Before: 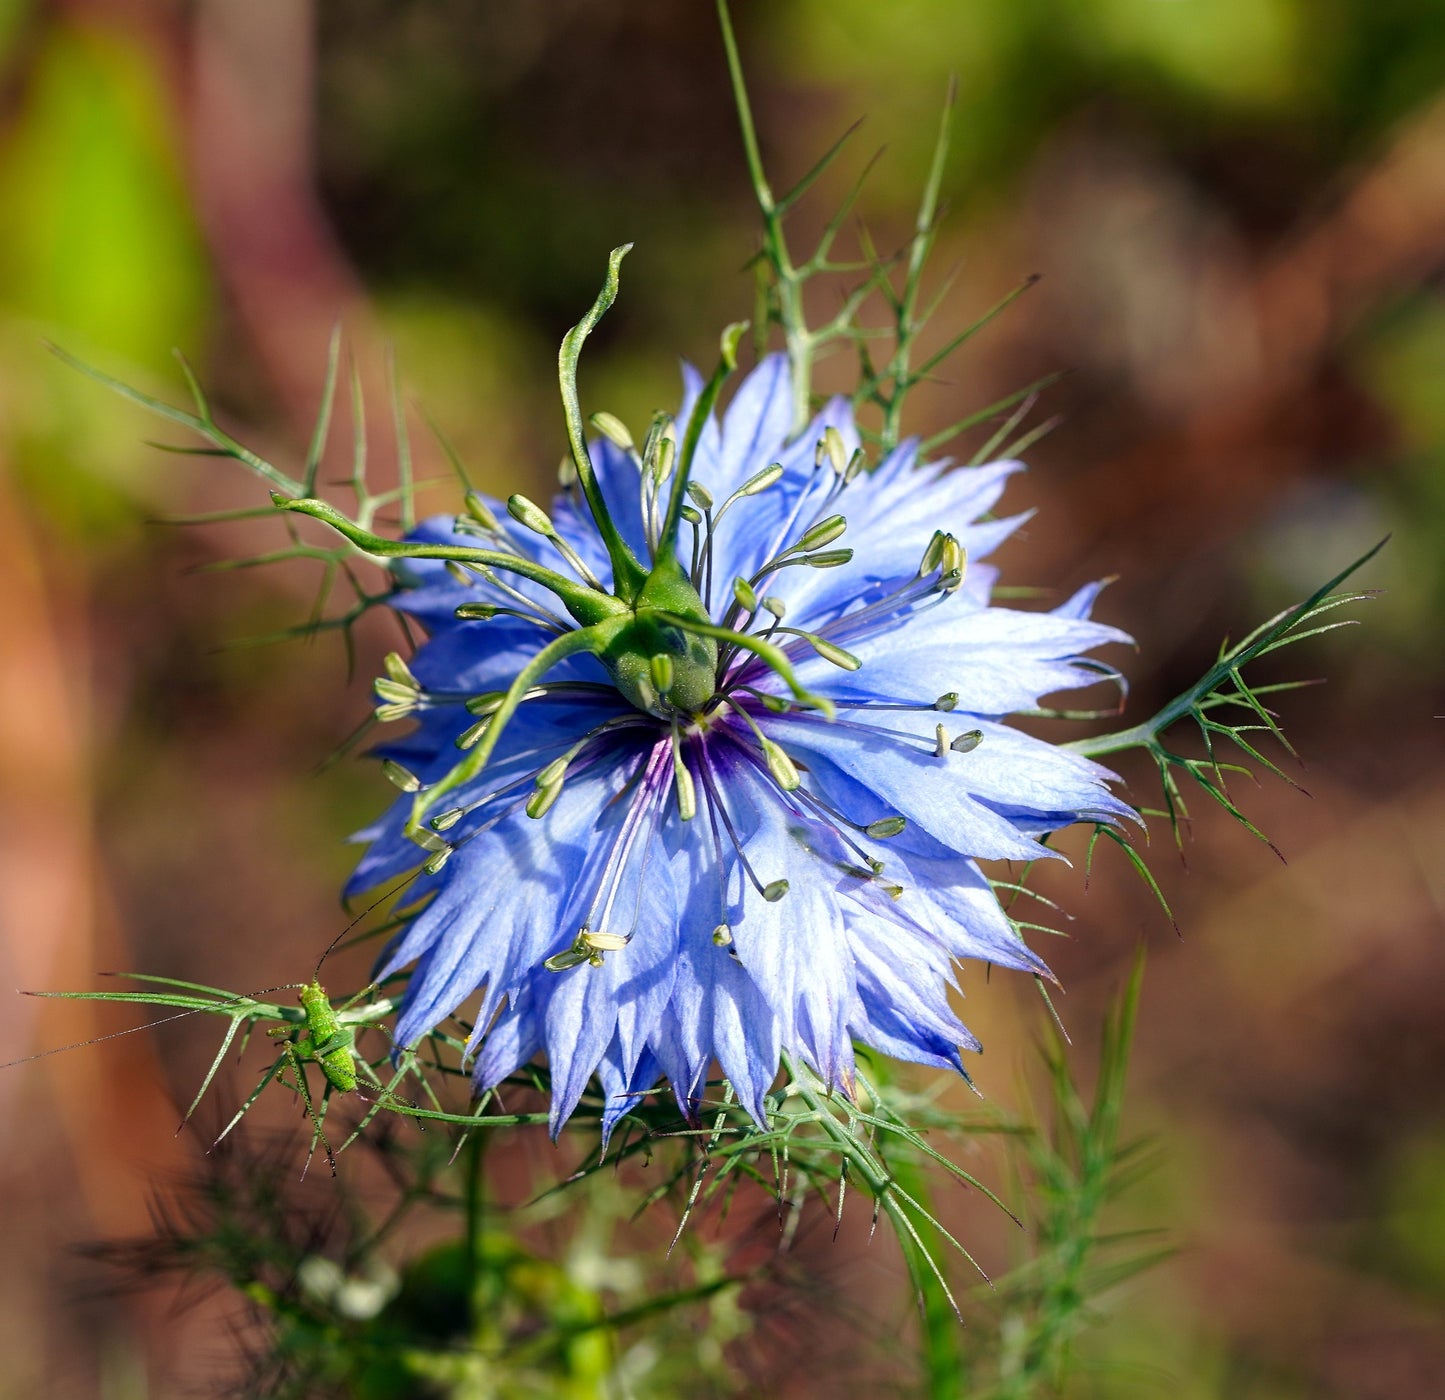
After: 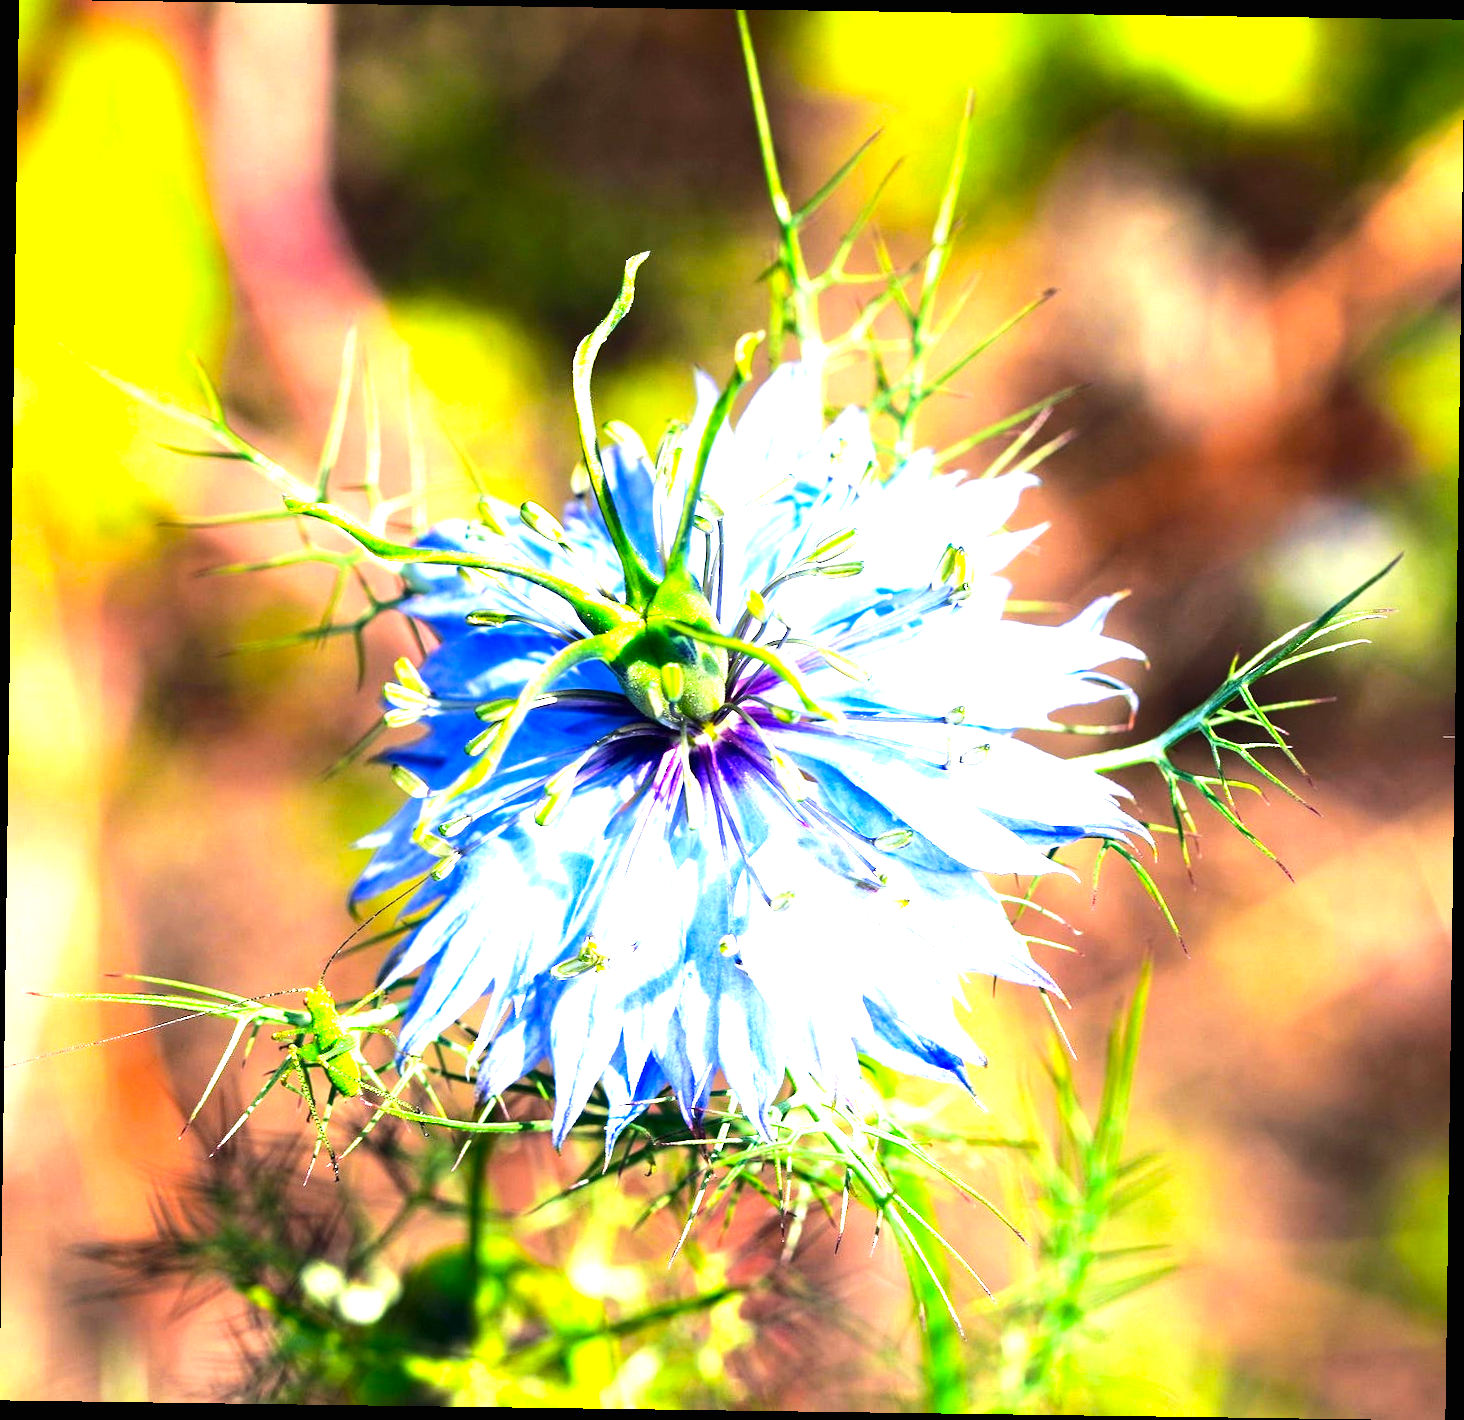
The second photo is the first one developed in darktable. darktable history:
exposure: black level correction 0, exposure 1.741 EV, compensate exposure bias true, compensate highlight preservation false
white balance: red 0.978, blue 0.999
rotate and perspective: rotation 0.8°, automatic cropping off
tone equalizer: -8 EV 0.001 EV, -7 EV -0.002 EV, -6 EV 0.002 EV, -5 EV -0.03 EV, -4 EV -0.116 EV, -3 EV -0.169 EV, -2 EV 0.24 EV, -1 EV 0.702 EV, +0 EV 0.493 EV
color balance: contrast 6.48%, output saturation 113.3%
